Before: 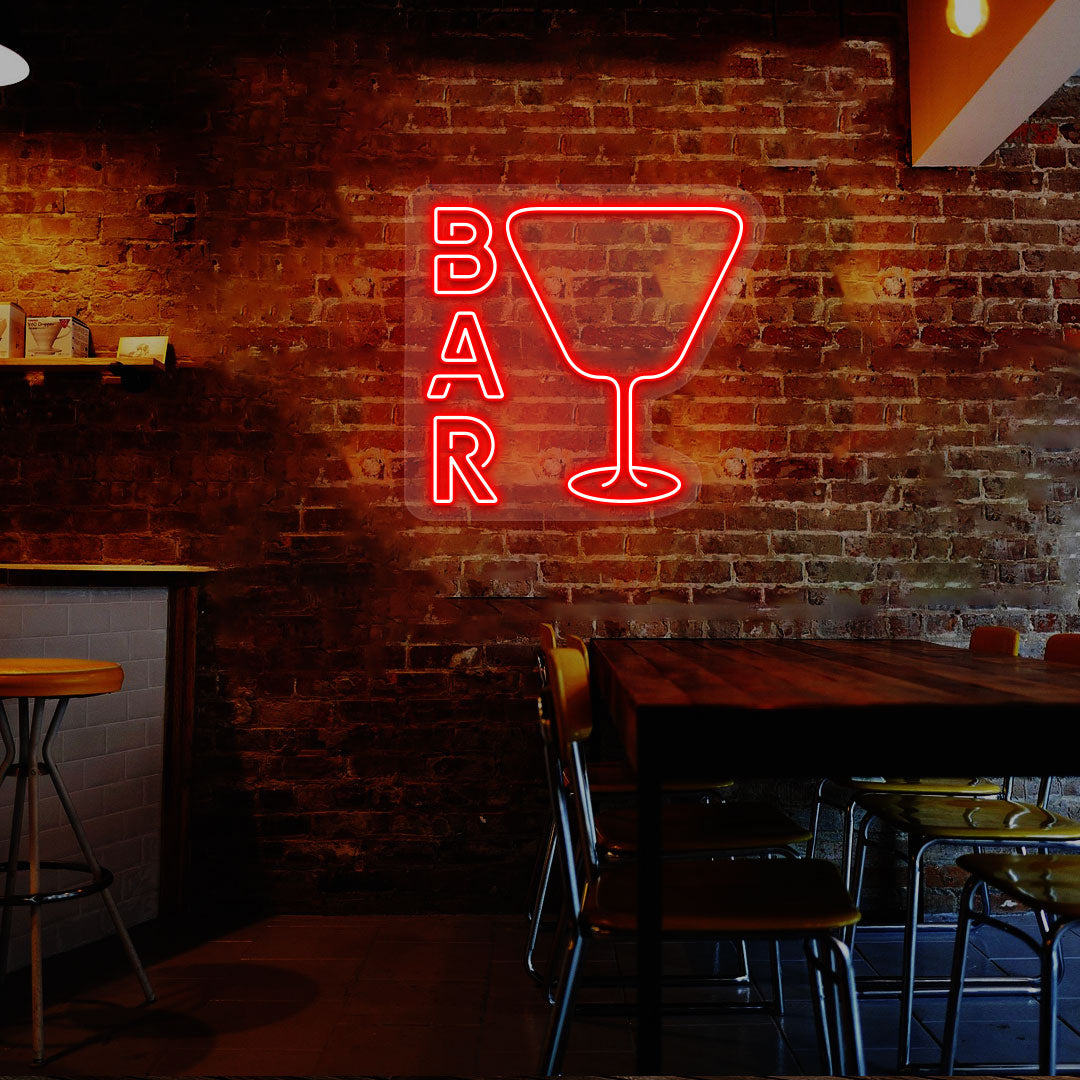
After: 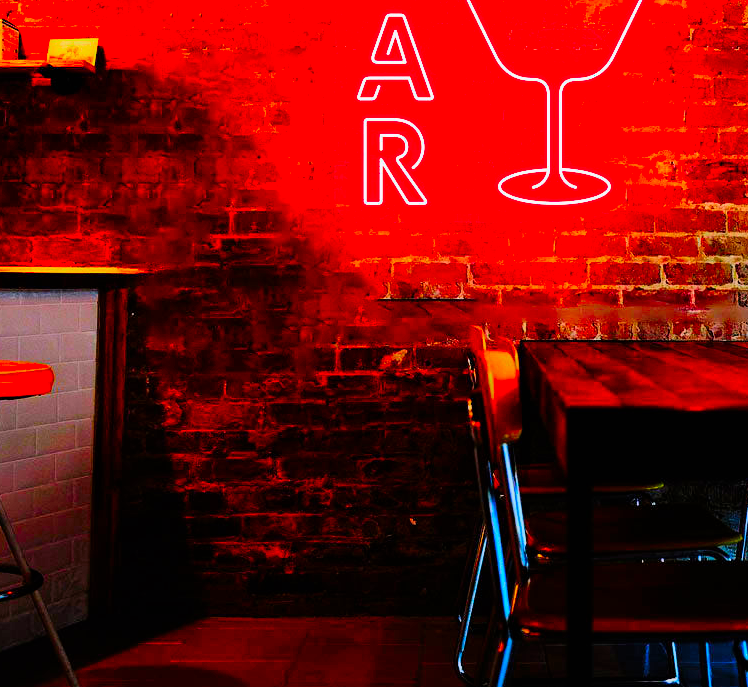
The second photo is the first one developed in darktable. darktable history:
crop: left 6.488%, top 27.668%, right 24.183%, bottom 8.656%
color correction: highlights a* 1.59, highlights b* -1.7, saturation 2.48
filmic rgb: black relative exposure -7.15 EV, white relative exposure 5.36 EV, hardness 3.02, color science v6 (2022)
exposure: black level correction 0, exposure 1.675 EV, compensate exposure bias true, compensate highlight preservation false
